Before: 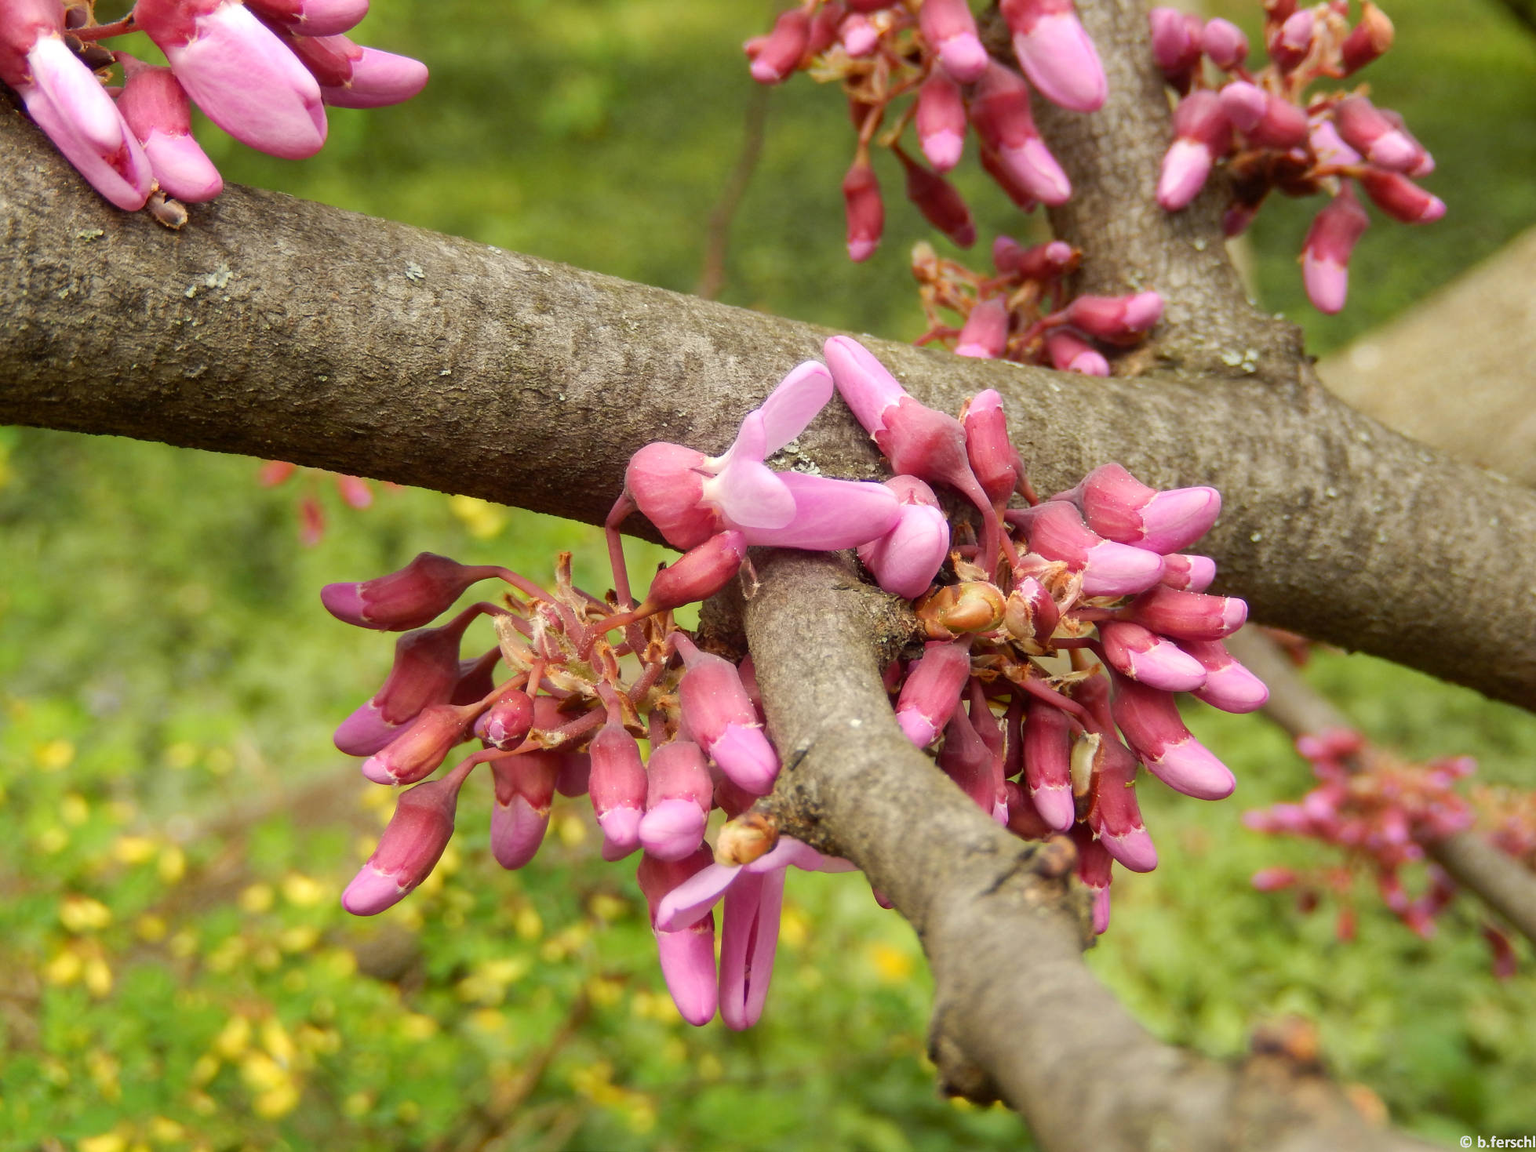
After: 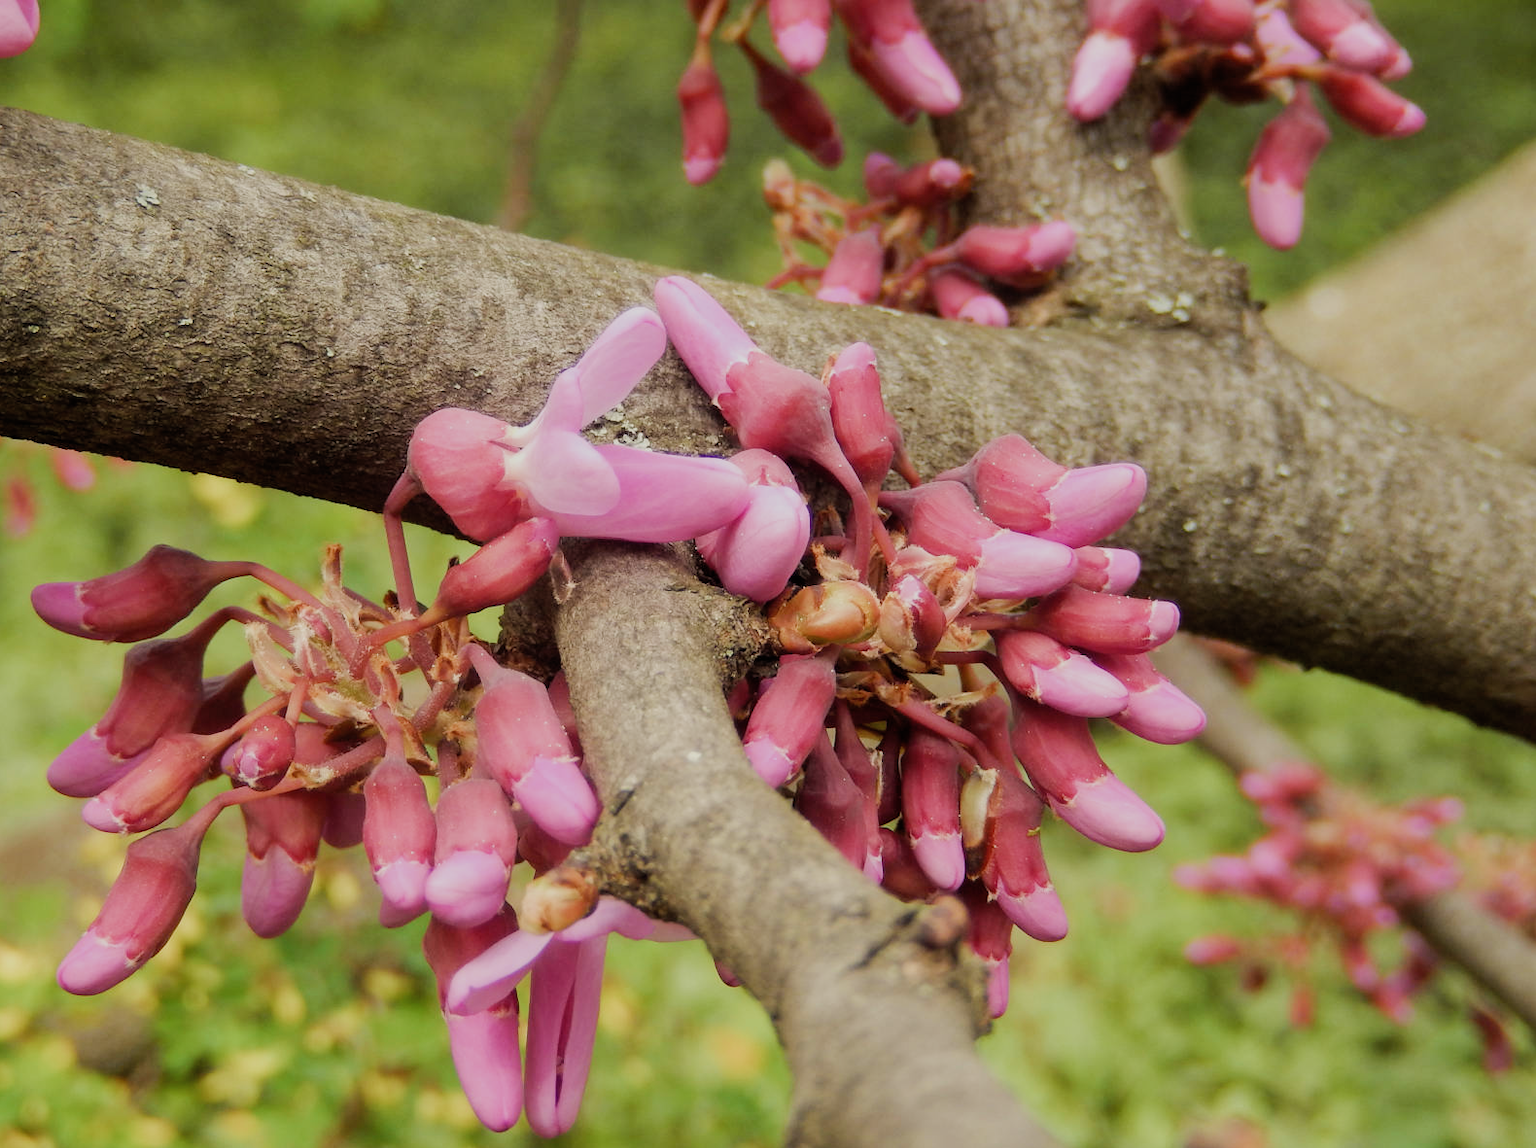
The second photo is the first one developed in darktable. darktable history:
filmic rgb: black relative exposure -7.65 EV, white relative exposure 4.56 EV, hardness 3.61, contrast 1.061, add noise in highlights 0.002, preserve chrominance max RGB, color science v3 (2019), use custom middle-gray values true, contrast in highlights soft
crop: left 19.281%, top 9.836%, right 0.001%, bottom 9.718%
